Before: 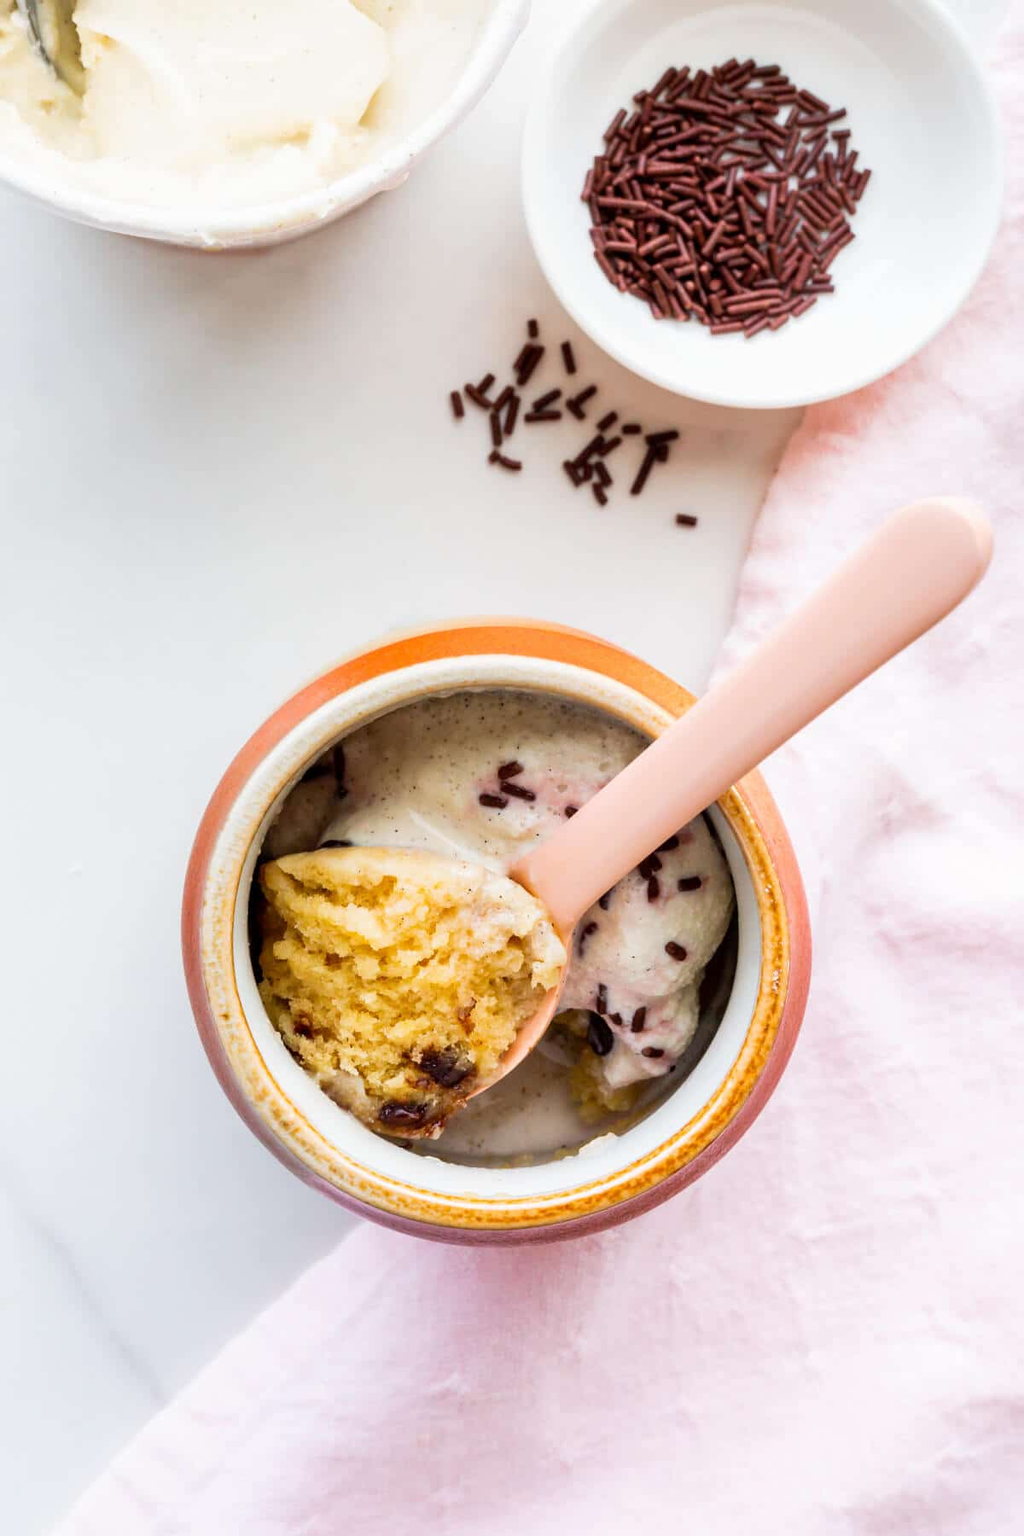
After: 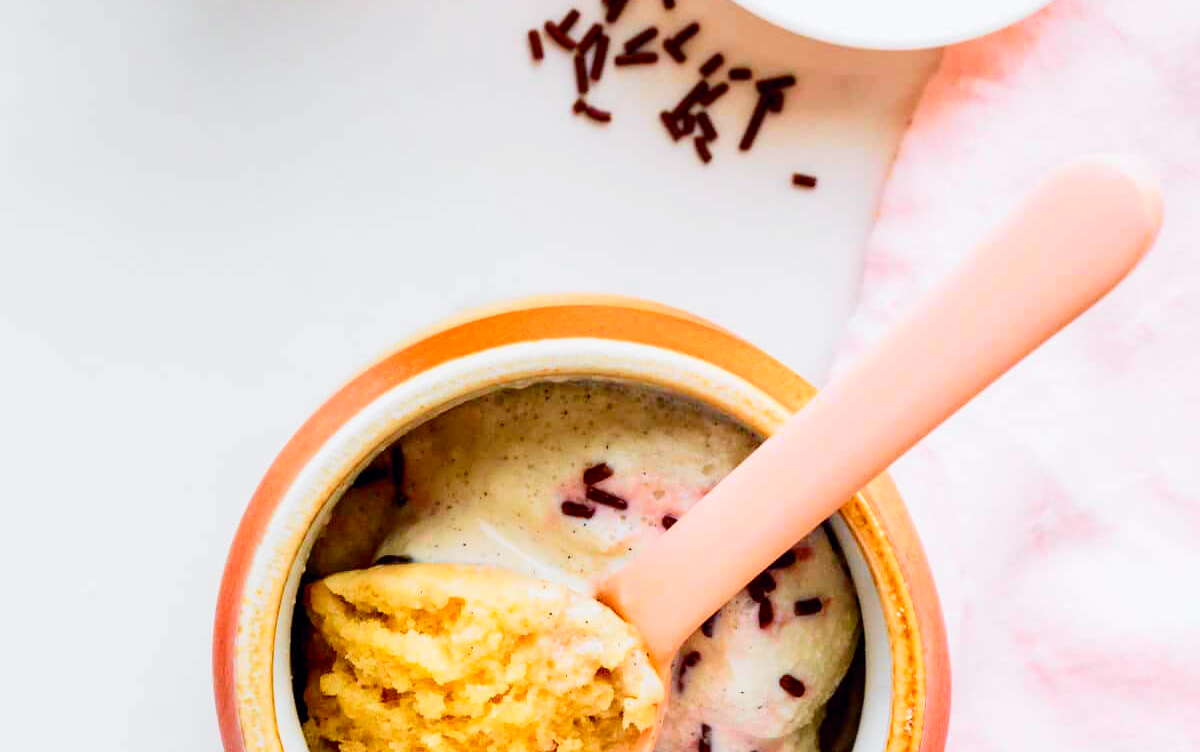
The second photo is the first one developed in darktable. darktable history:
tone curve: curves: ch0 [(0, 0) (0.071, 0.047) (0.266, 0.26) (0.491, 0.552) (0.753, 0.818) (1, 0.983)]; ch1 [(0, 0) (0.346, 0.307) (0.408, 0.369) (0.463, 0.443) (0.482, 0.493) (0.502, 0.5) (0.517, 0.518) (0.55, 0.573) (0.597, 0.641) (0.651, 0.709) (1, 1)]; ch2 [(0, 0) (0.346, 0.34) (0.434, 0.46) (0.485, 0.494) (0.5, 0.494) (0.517, 0.506) (0.535, 0.545) (0.583, 0.634) (0.625, 0.686) (1, 1)], color space Lab, independent channels, preserve colors none
crop and rotate: top 23.863%, bottom 34.307%
color balance rgb: perceptual saturation grading › global saturation 20%, perceptual saturation grading › highlights -25.904%, perceptual saturation grading › shadows 25.379%
